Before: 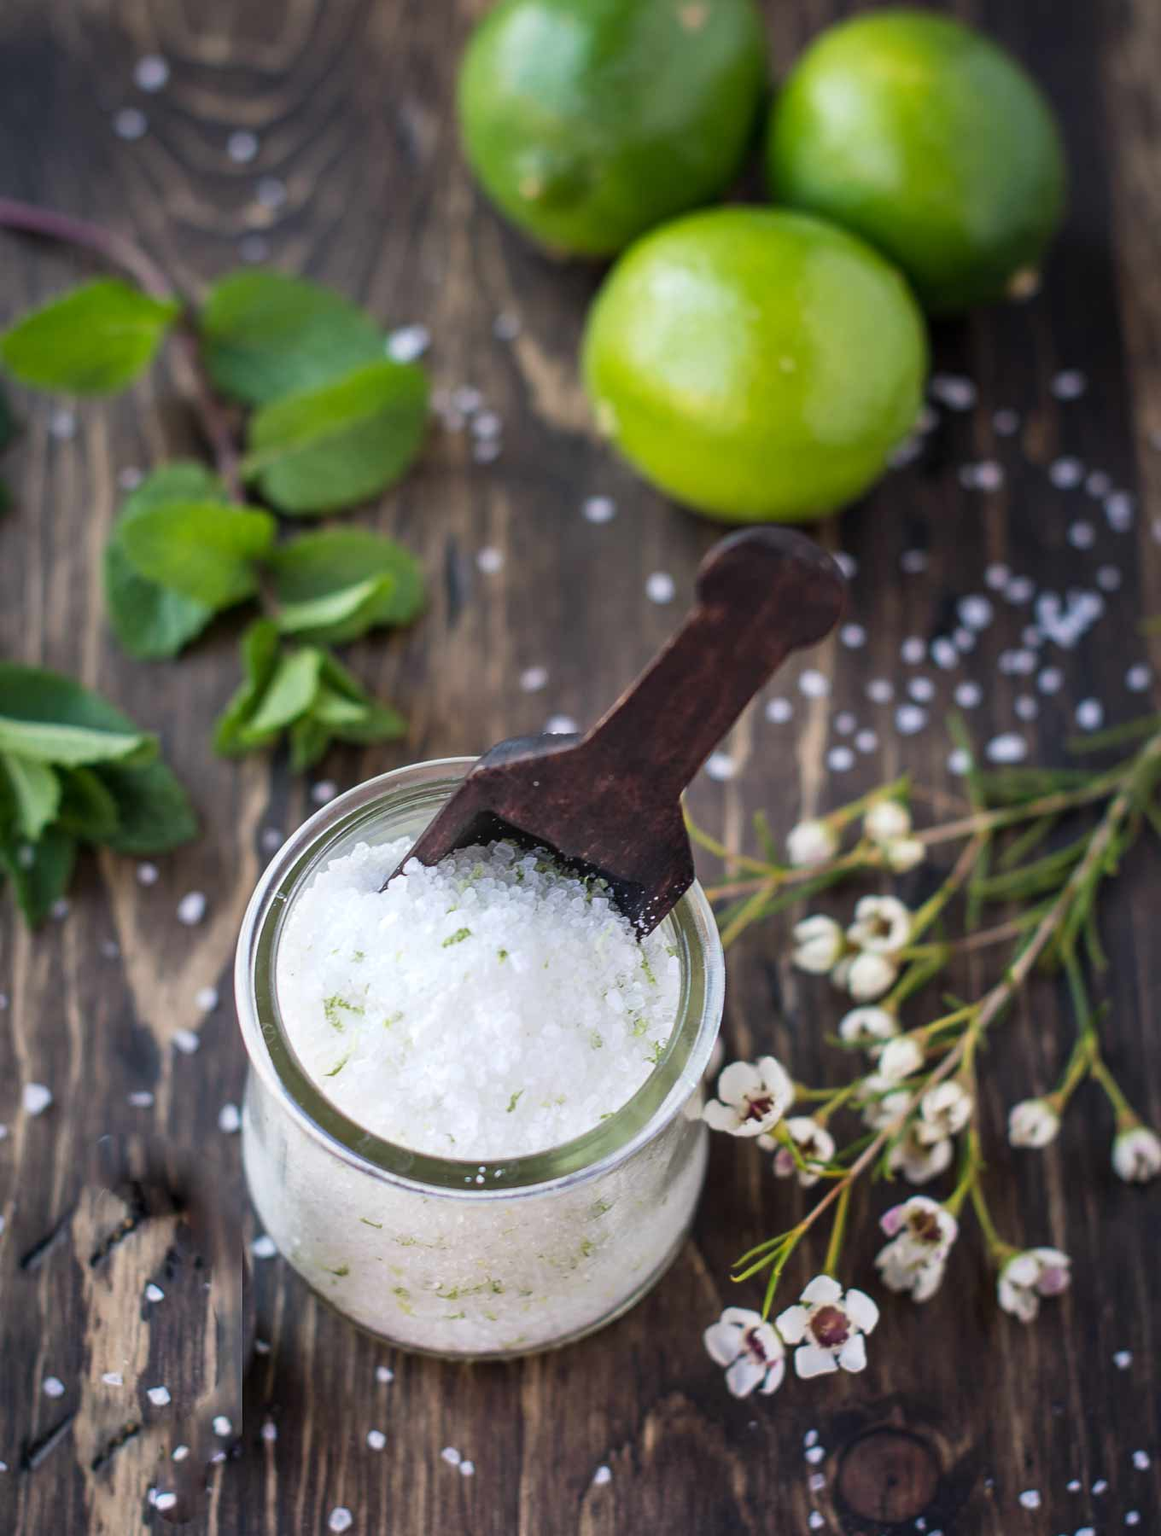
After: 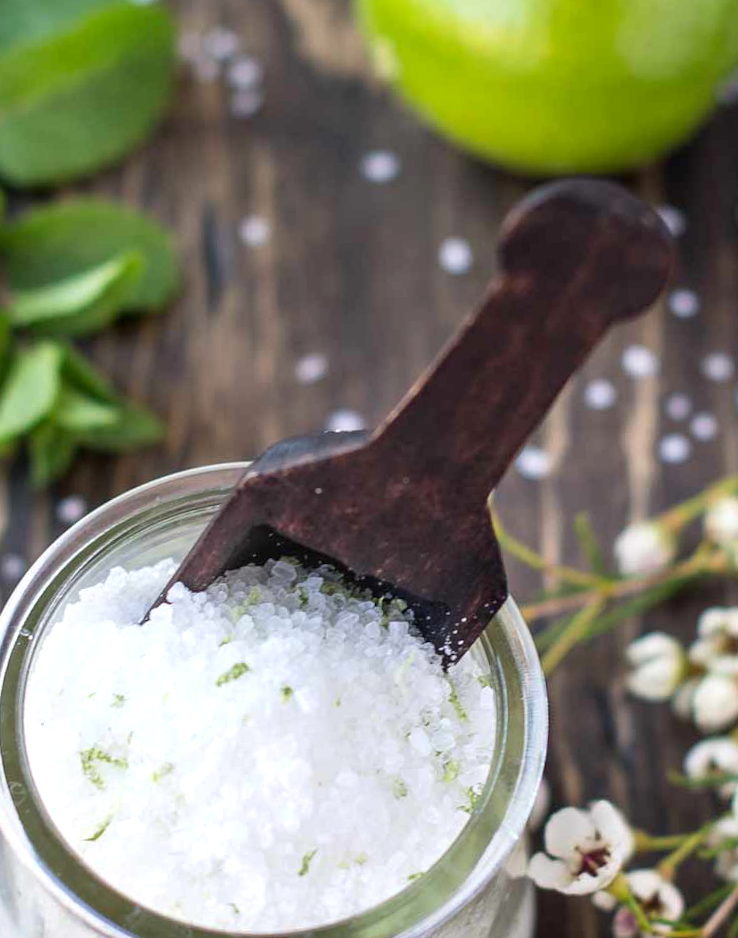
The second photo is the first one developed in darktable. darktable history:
rotate and perspective: rotation -2.12°, lens shift (vertical) 0.009, lens shift (horizontal) -0.008, automatic cropping original format, crop left 0.036, crop right 0.964, crop top 0.05, crop bottom 0.959
exposure: black level correction 0.001, exposure 0.191 EV, compensate highlight preservation false
crop and rotate: left 22.13%, top 22.054%, right 22.026%, bottom 22.102%
